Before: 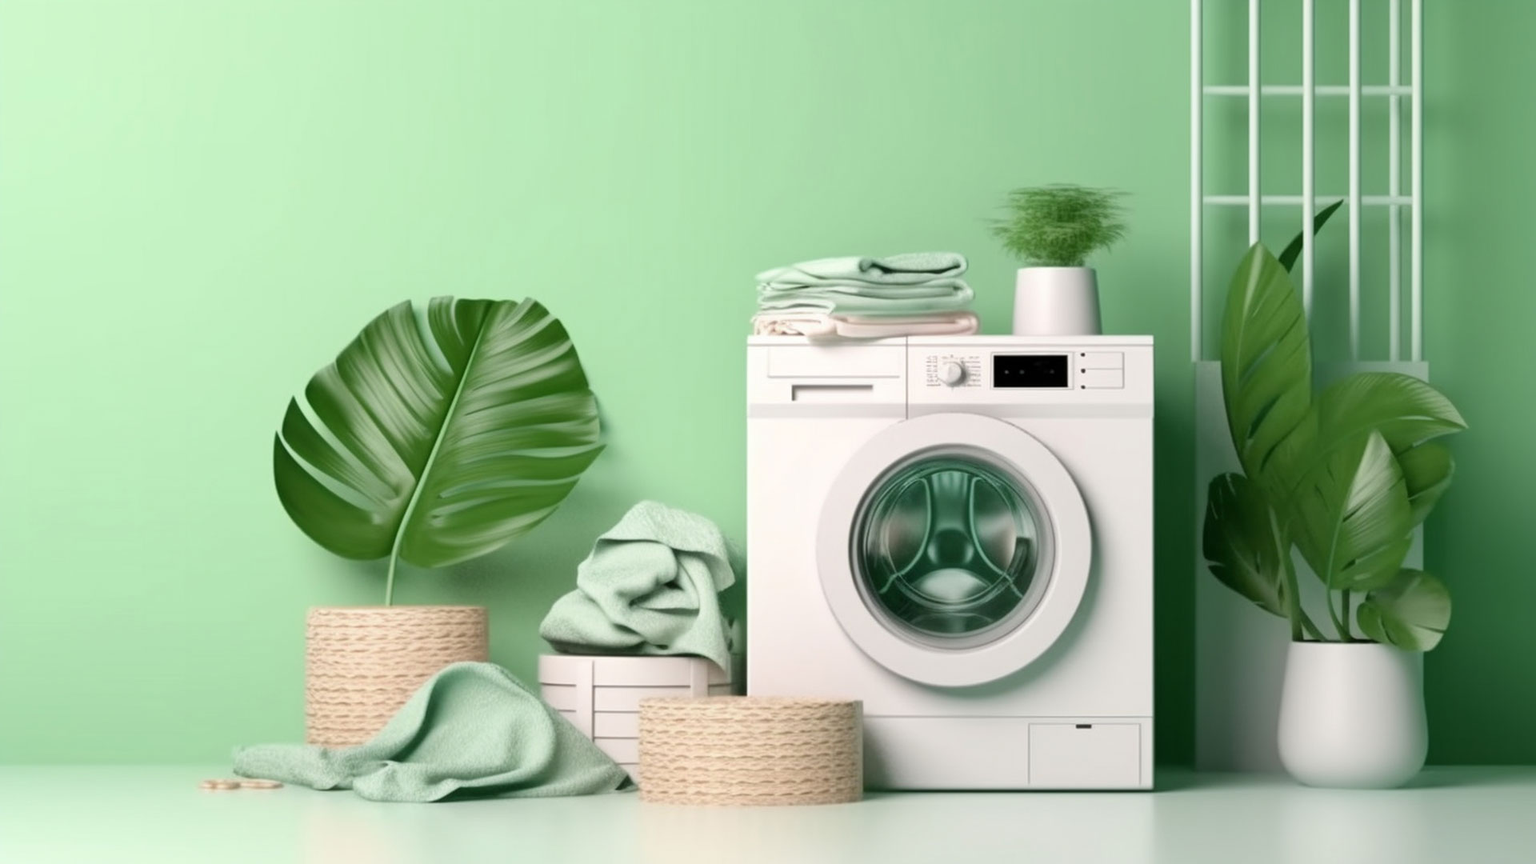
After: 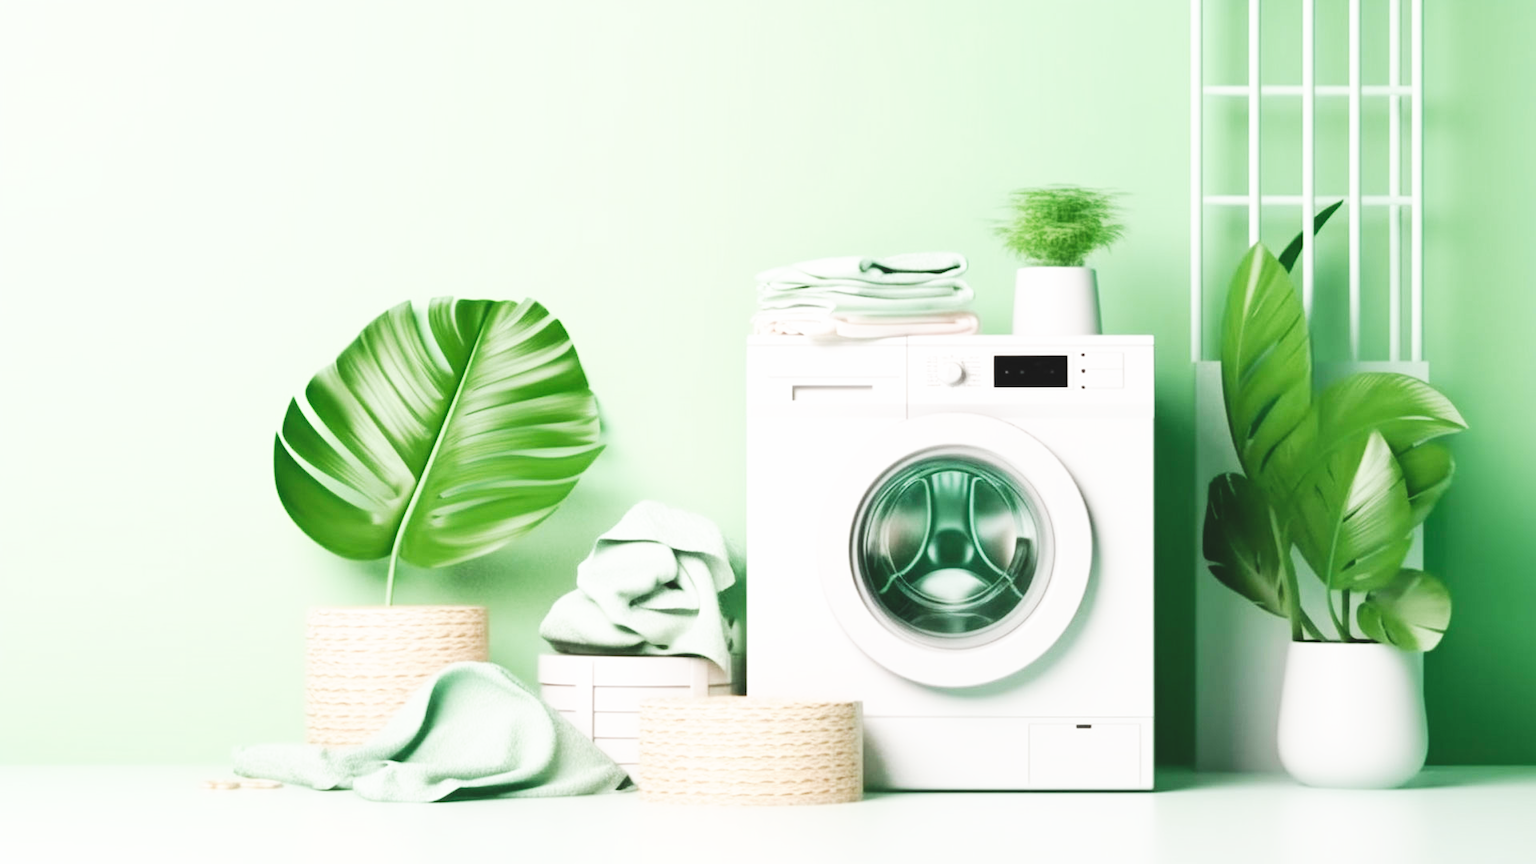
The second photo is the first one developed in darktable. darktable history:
exposure: black level correction -0.015, exposure -0.125 EV, compensate highlight preservation false
base curve: curves: ch0 [(0, 0) (0.007, 0.004) (0.027, 0.03) (0.046, 0.07) (0.207, 0.54) (0.442, 0.872) (0.673, 0.972) (1, 1)], preserve colors none
